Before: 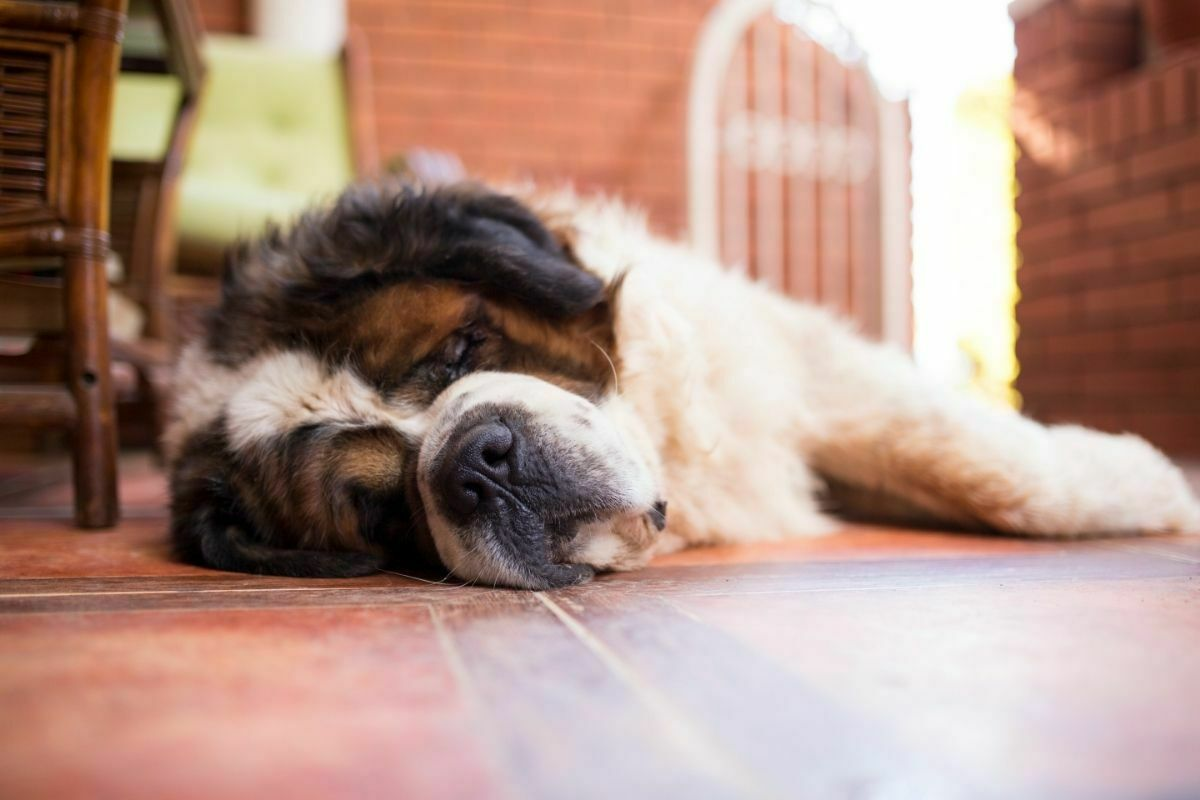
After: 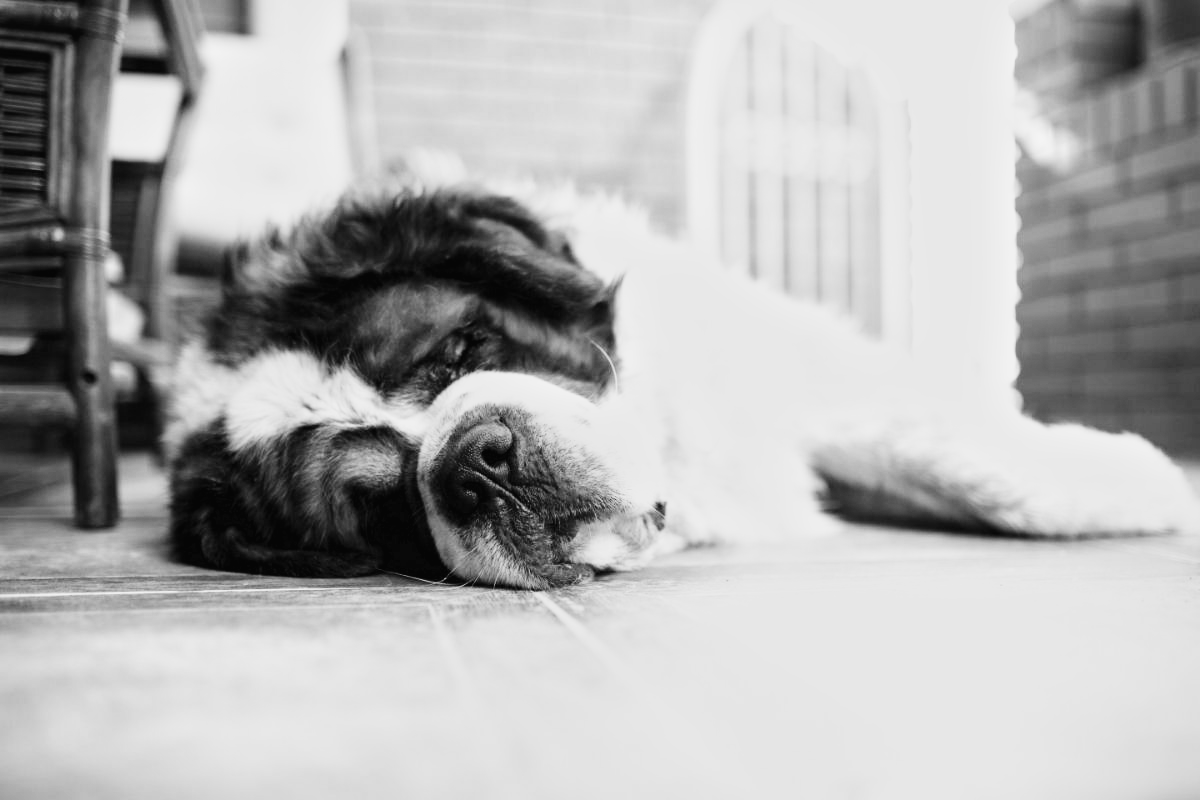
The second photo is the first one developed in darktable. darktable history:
base curve: curves: ch0 [(0, 0.003) (0.001, 0.002) (0.006, 0.004) (0.02, 0.022) (0.048, 0.086) (0.094, 0.234) (0.162, 0.431) (0.258, 0.629) (0.385, 0.8) (0.548, 0.918) (0.751, 0.988) (1, 1)], preserve colors none
monochrome: a 26.22, b 42.67, size 0.8
